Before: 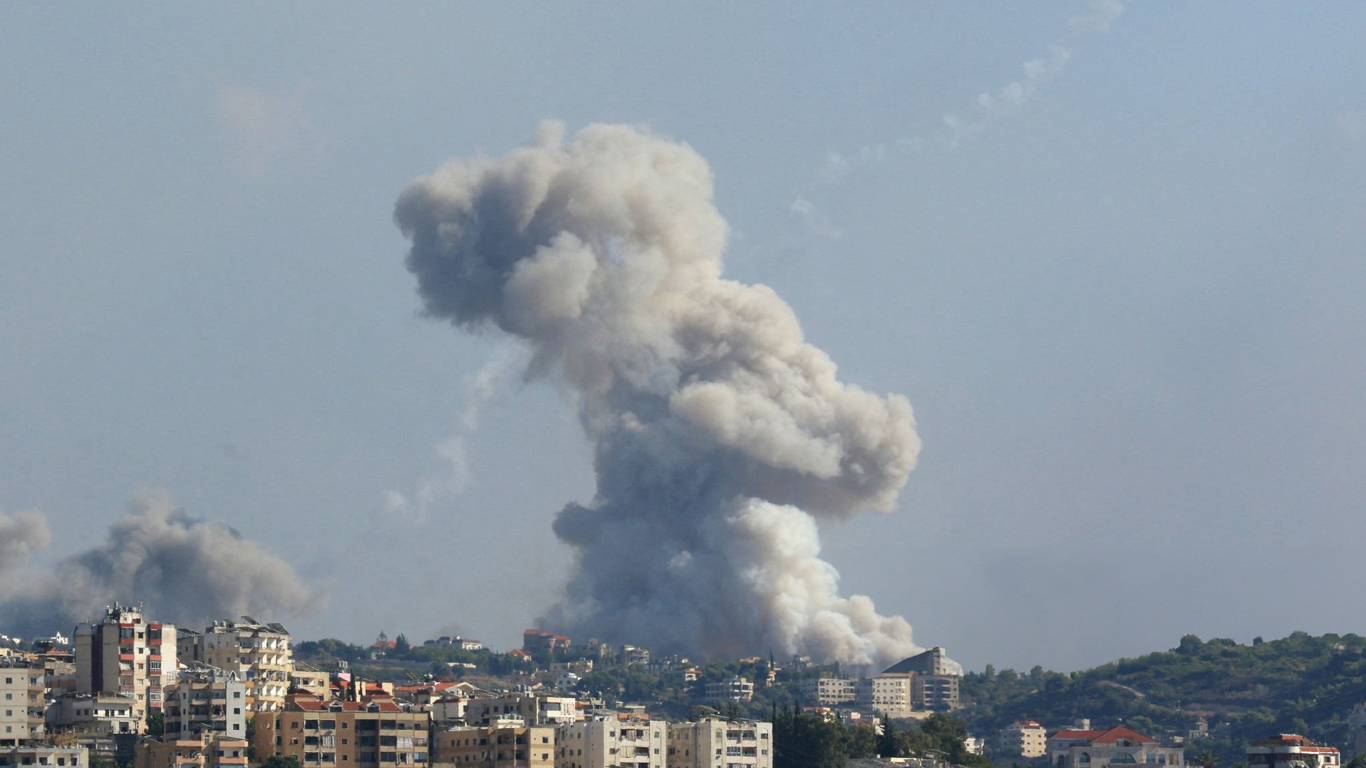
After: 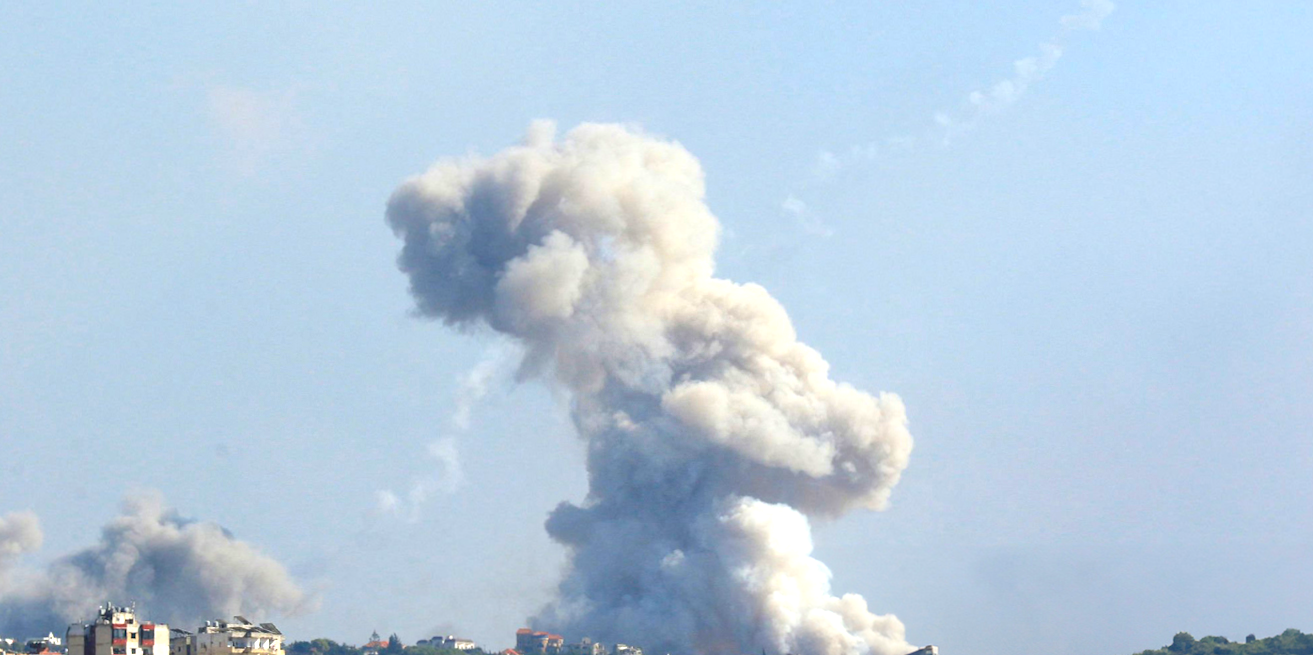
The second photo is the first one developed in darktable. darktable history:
exposure: exposure 0.756 EV, compensate exposure bias true, compensate highlight preservation false
crop and rotate: angle 0.145°, left 0.372%, right 3.004%, bottom 14.286%
contrast brightness saturation: contrast 0.089, saturation 0.278
